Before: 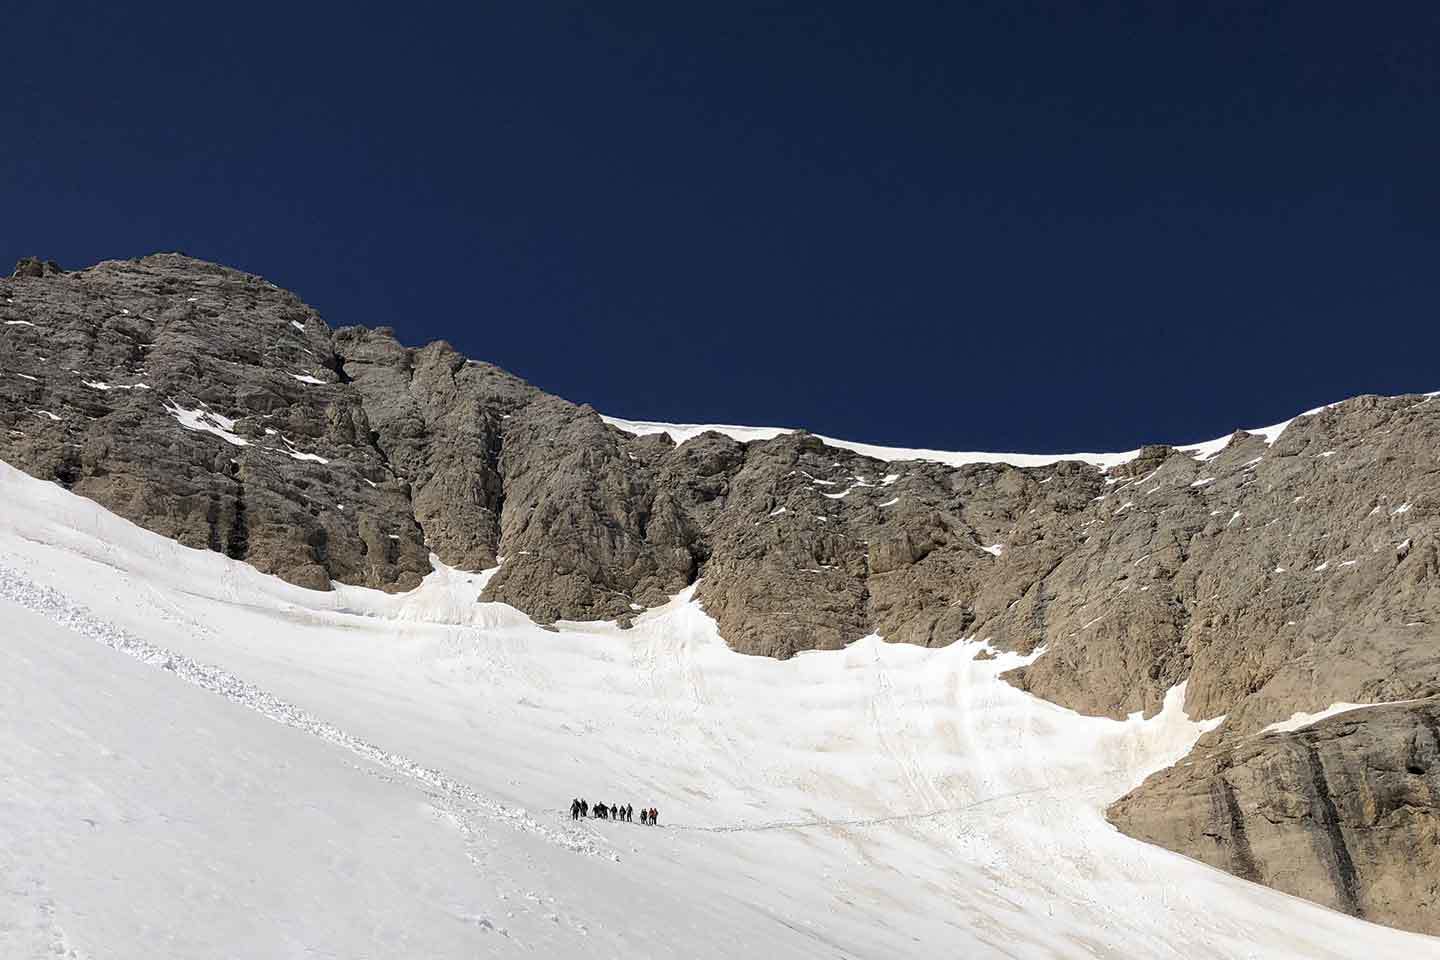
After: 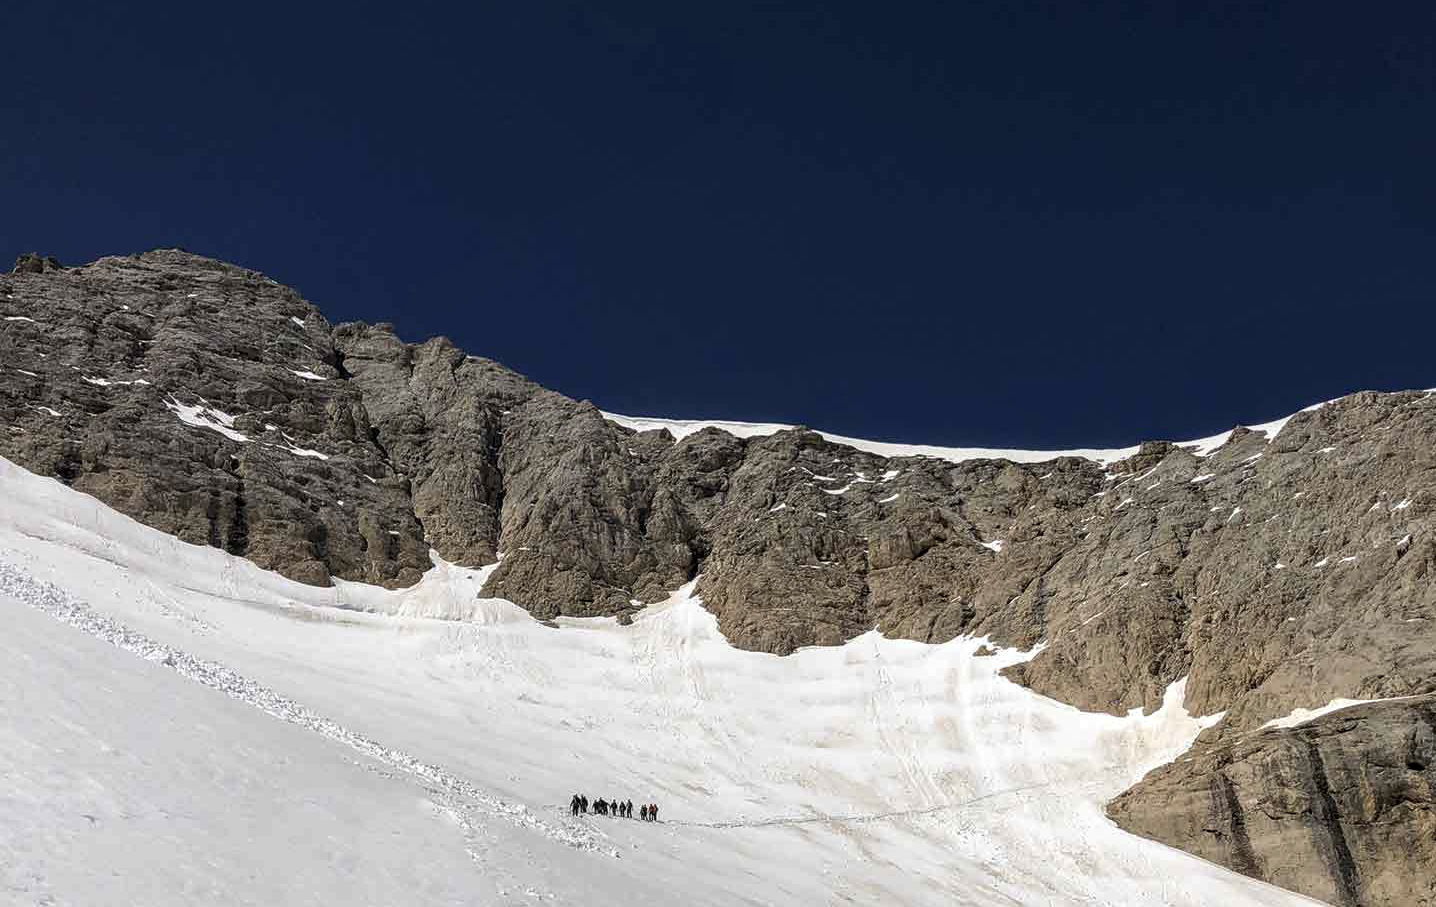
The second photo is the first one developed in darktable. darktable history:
local contrast: on, module defaults
crop: top 0.448%, right 0.264%, bottom 5.045%
tone curve: curves: ch0 [(0, 0) (0.405, 0.351) (1, 1)]
